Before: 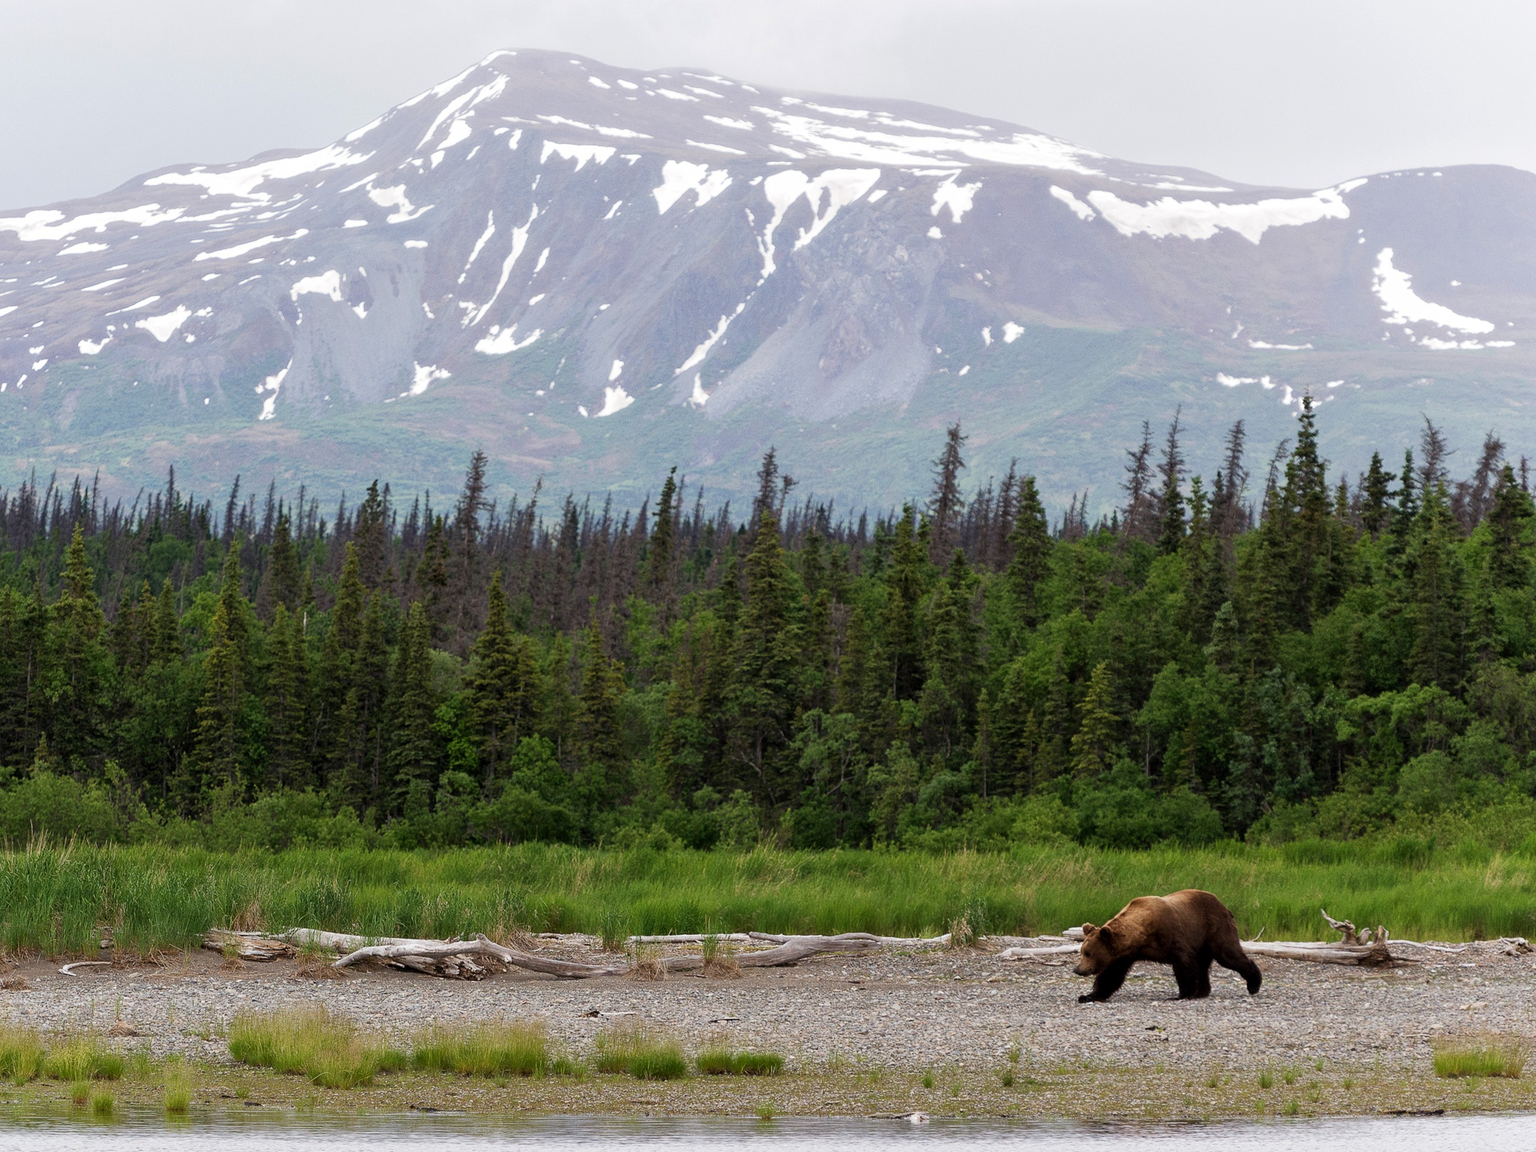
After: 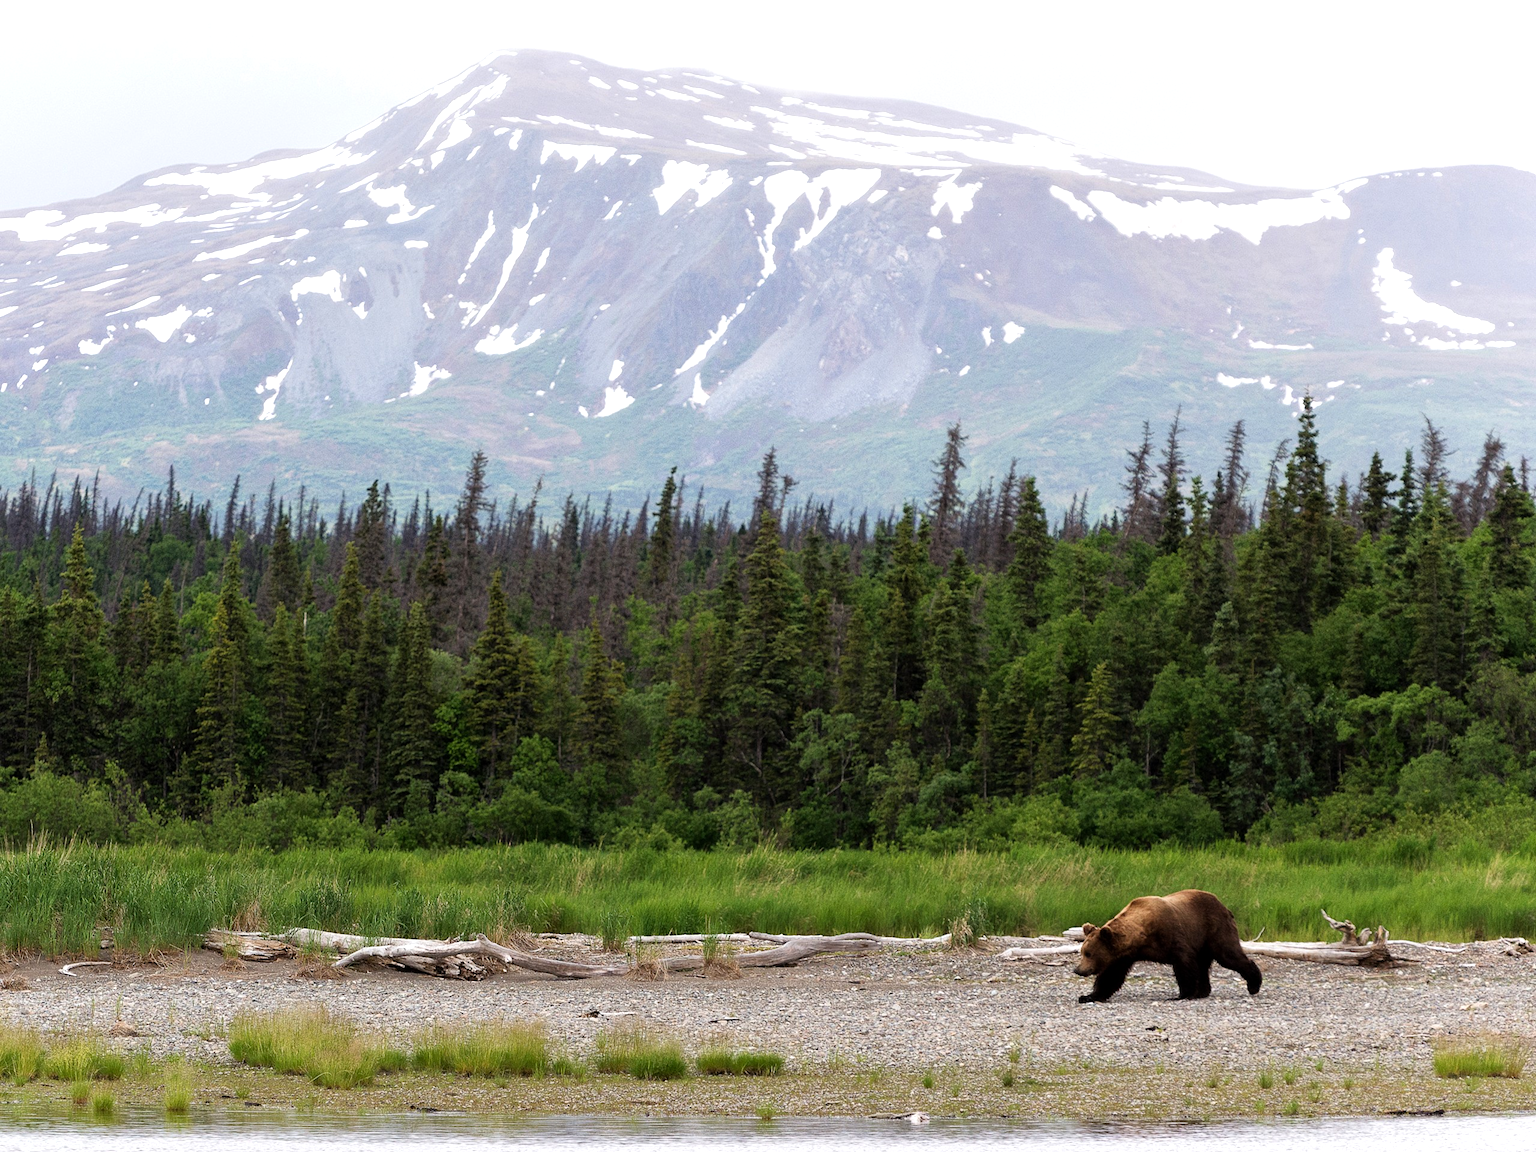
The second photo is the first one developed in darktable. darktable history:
tone equalizer: -8 EV -0.423 EV, -7 EV -0.366 EV, -6 EV -0.326 EV, -5 EV -0.213 EV, -3 EV 0.244 EV, -2 EV 0.346 EV, -1 EV 0.409 EV, +0 EV 0.417 EV
